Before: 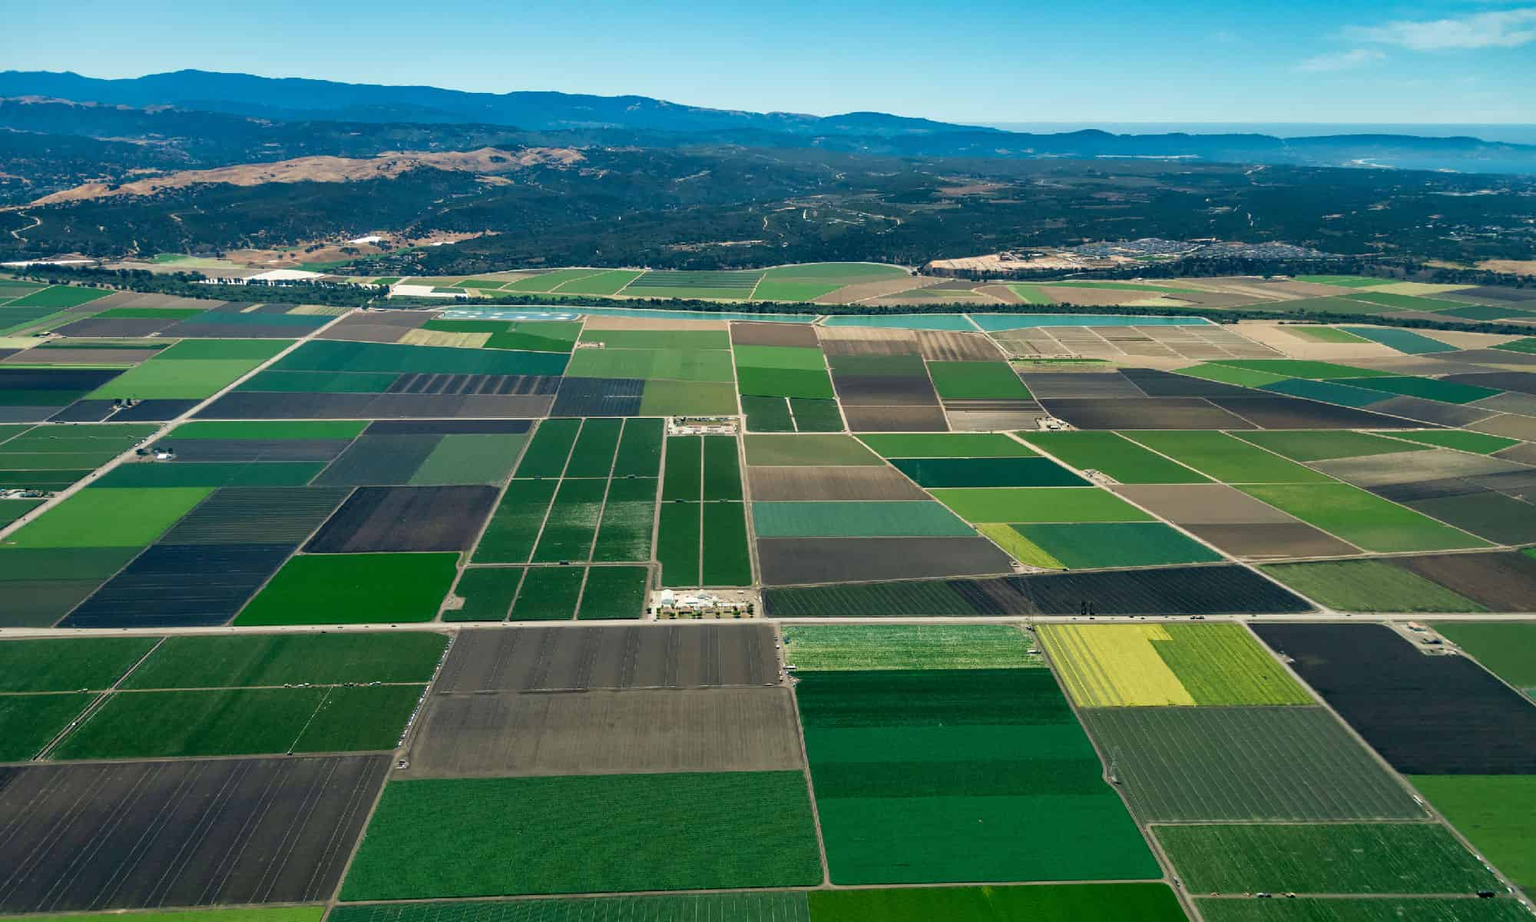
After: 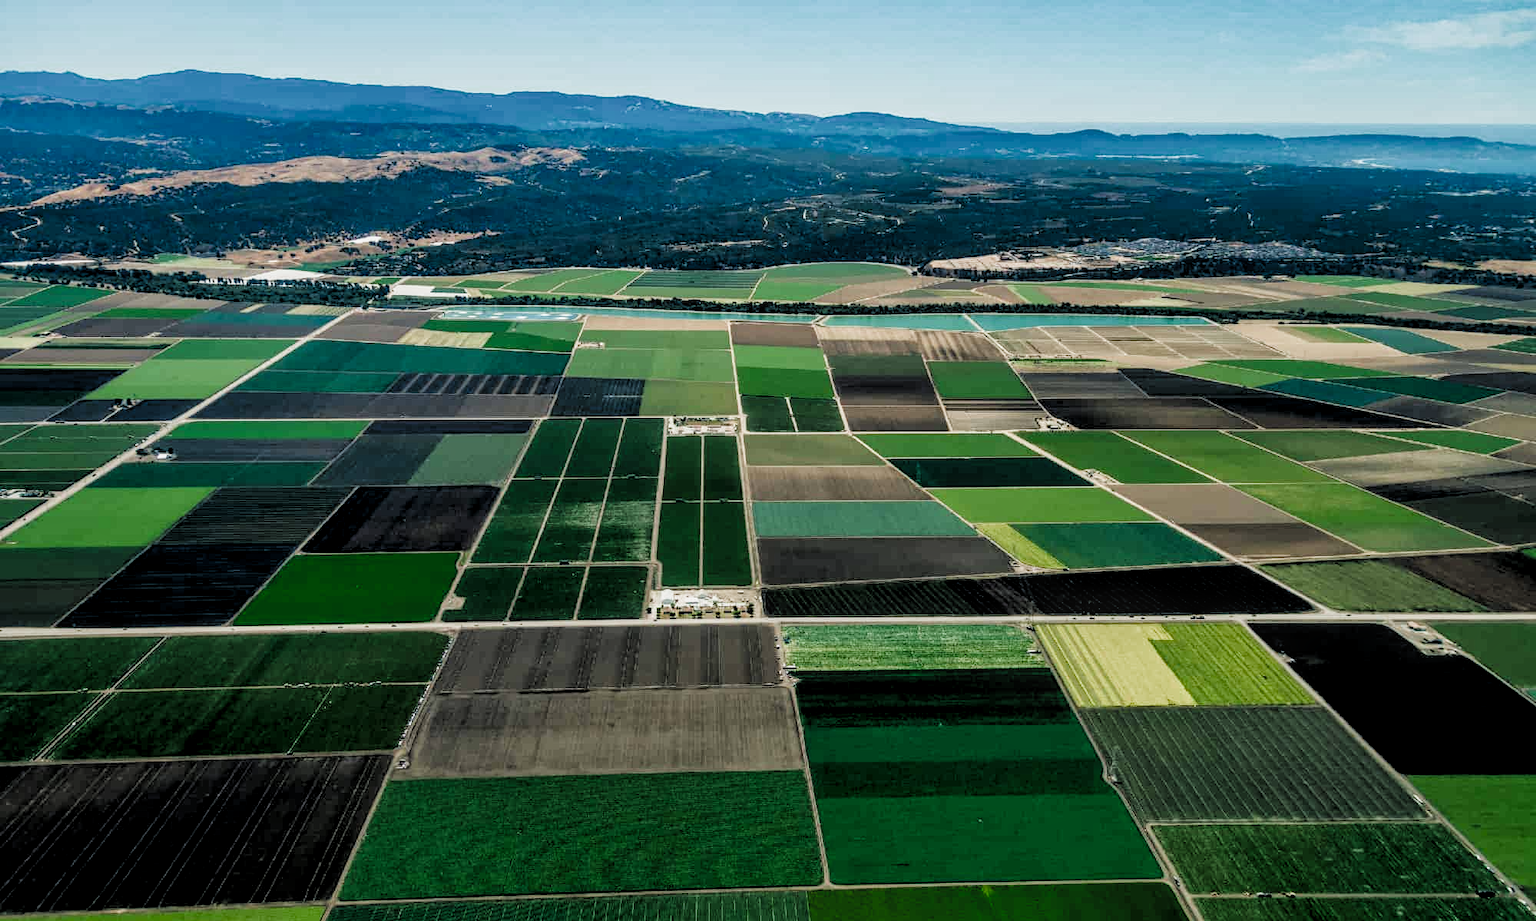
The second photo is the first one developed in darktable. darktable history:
local contrast: on, module defaults
exposure: black level correction 0.017, exposure -0.01 EV, compensate highlight preservation false
contrast brightness saturation: contrast 0.103, brightness 0.012, saturation 0.016
filmic rgb: black relative exposure -3.93 EV, white relative exposure 3.13 EV, hardness 2.87, color science v4 (2020)
